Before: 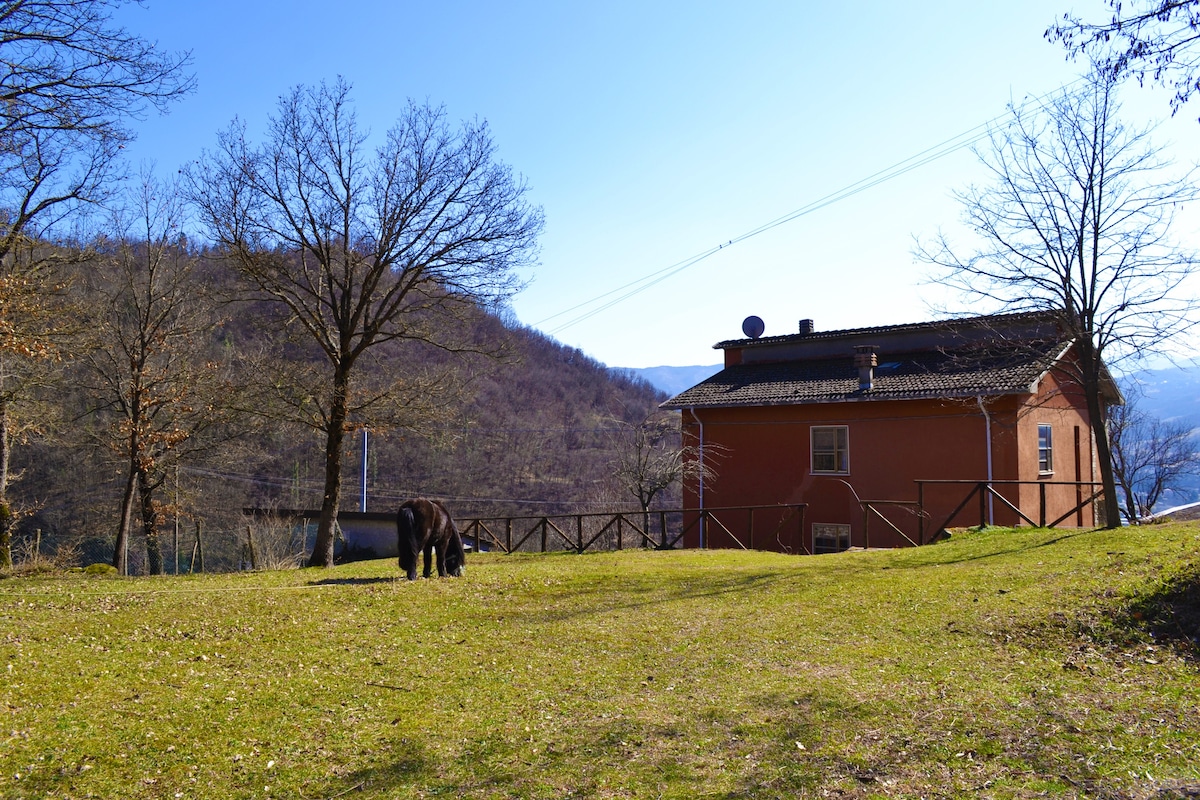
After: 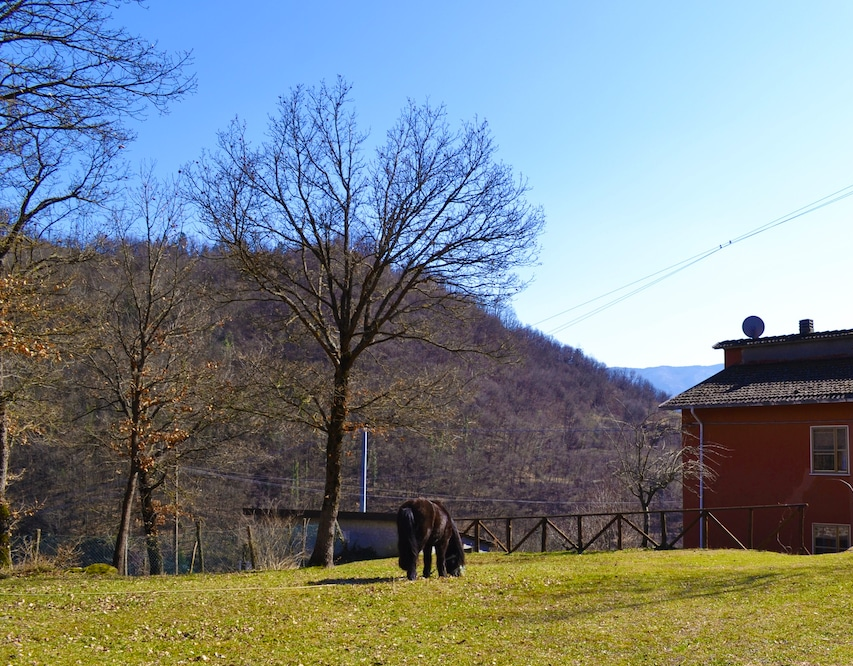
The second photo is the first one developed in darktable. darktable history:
color zones: curves: ch1 [(0, 0.523) (0.143, 0.545) (0.286, 0.52) (0.429, 0.506) (0.571, 0.503) (0.714, 0.503) (0.857, 0.508) (1, 0.523)]
crop: right 28.885%, bottom 16.626%
